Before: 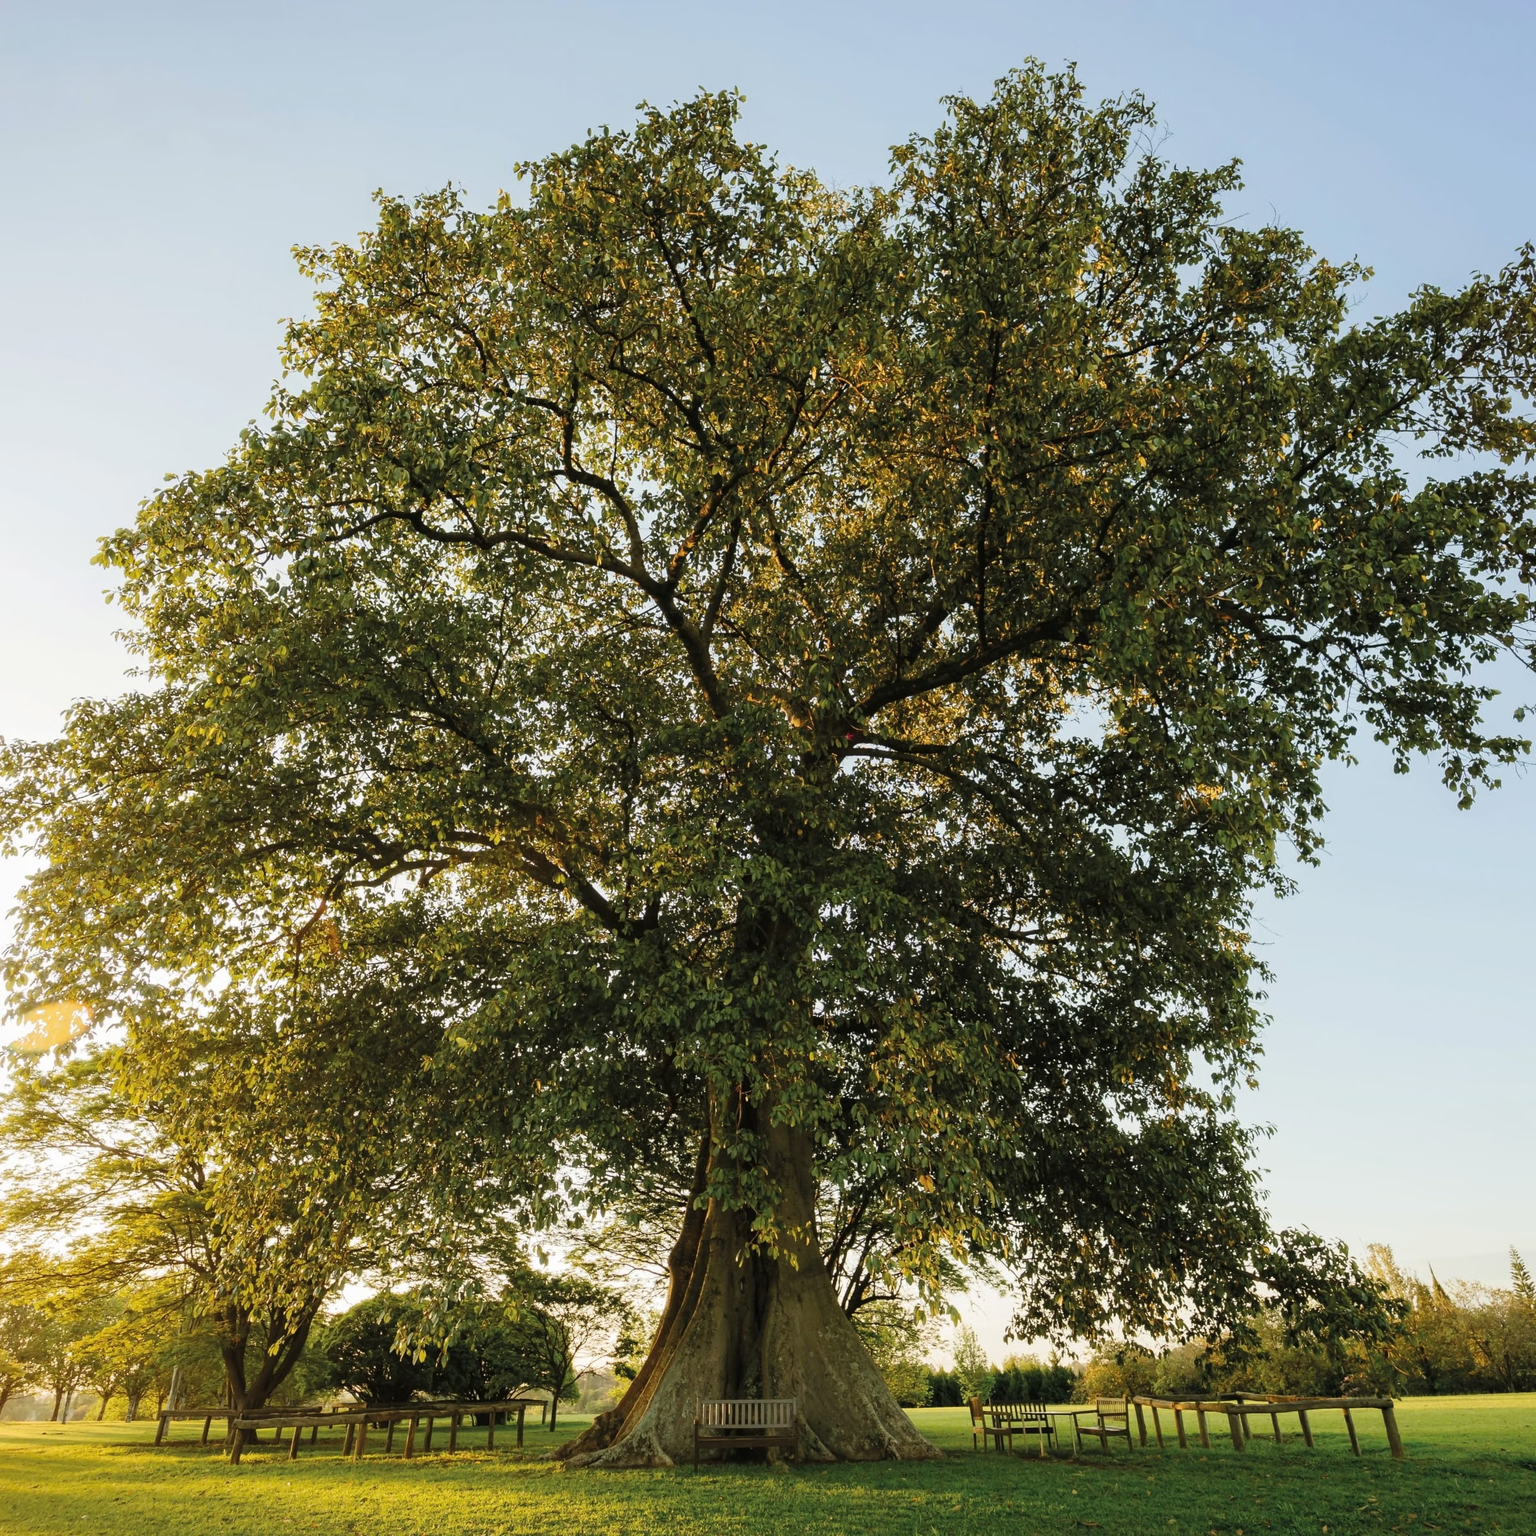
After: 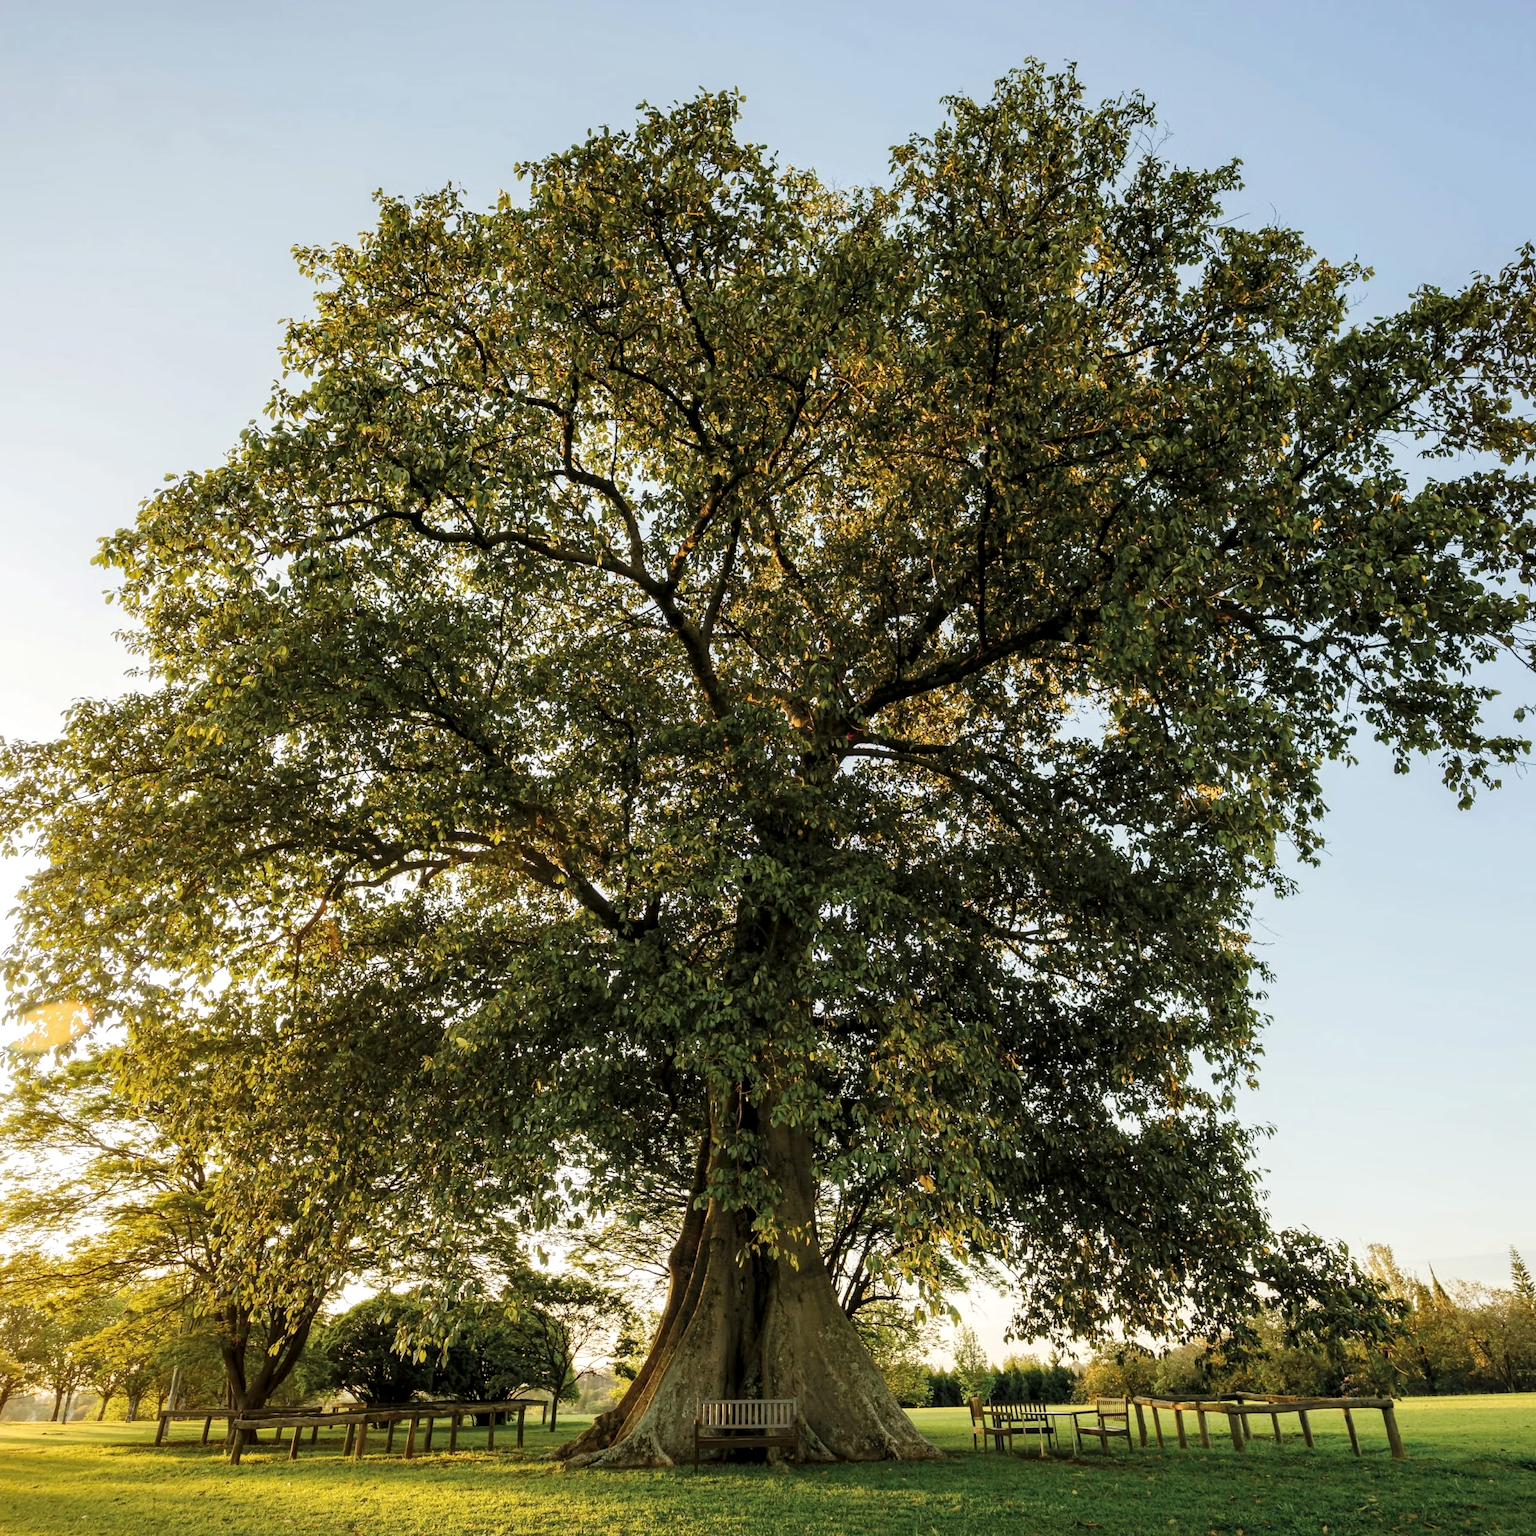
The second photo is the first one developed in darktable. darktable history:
local contrast: highlights 89%, shadows 83%
